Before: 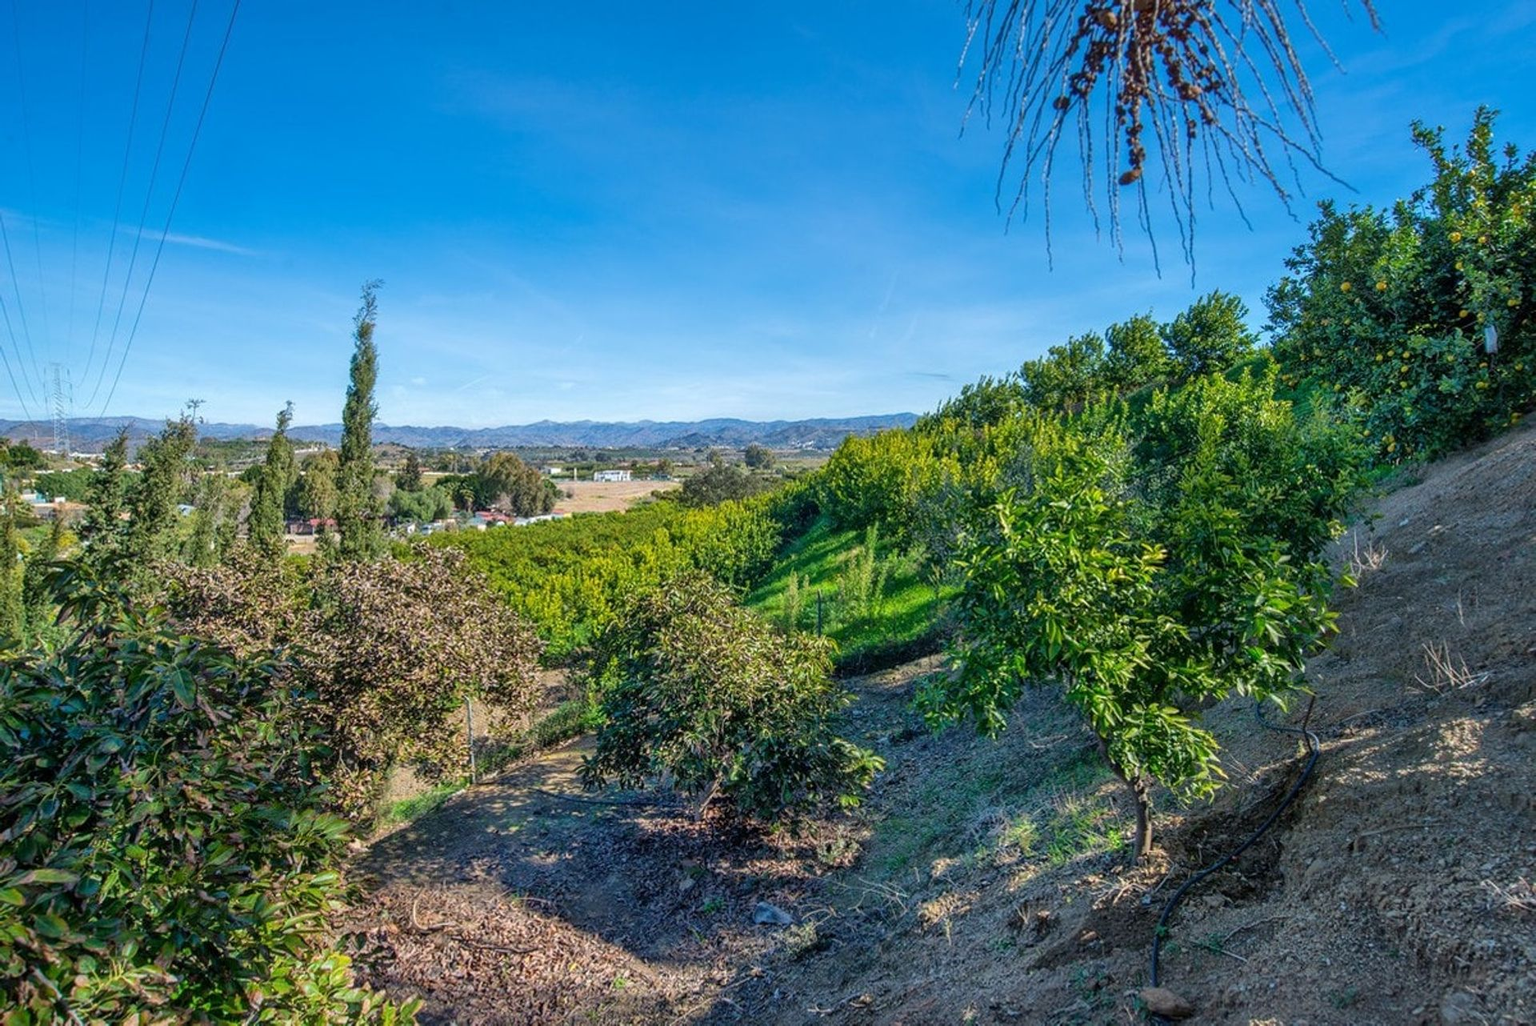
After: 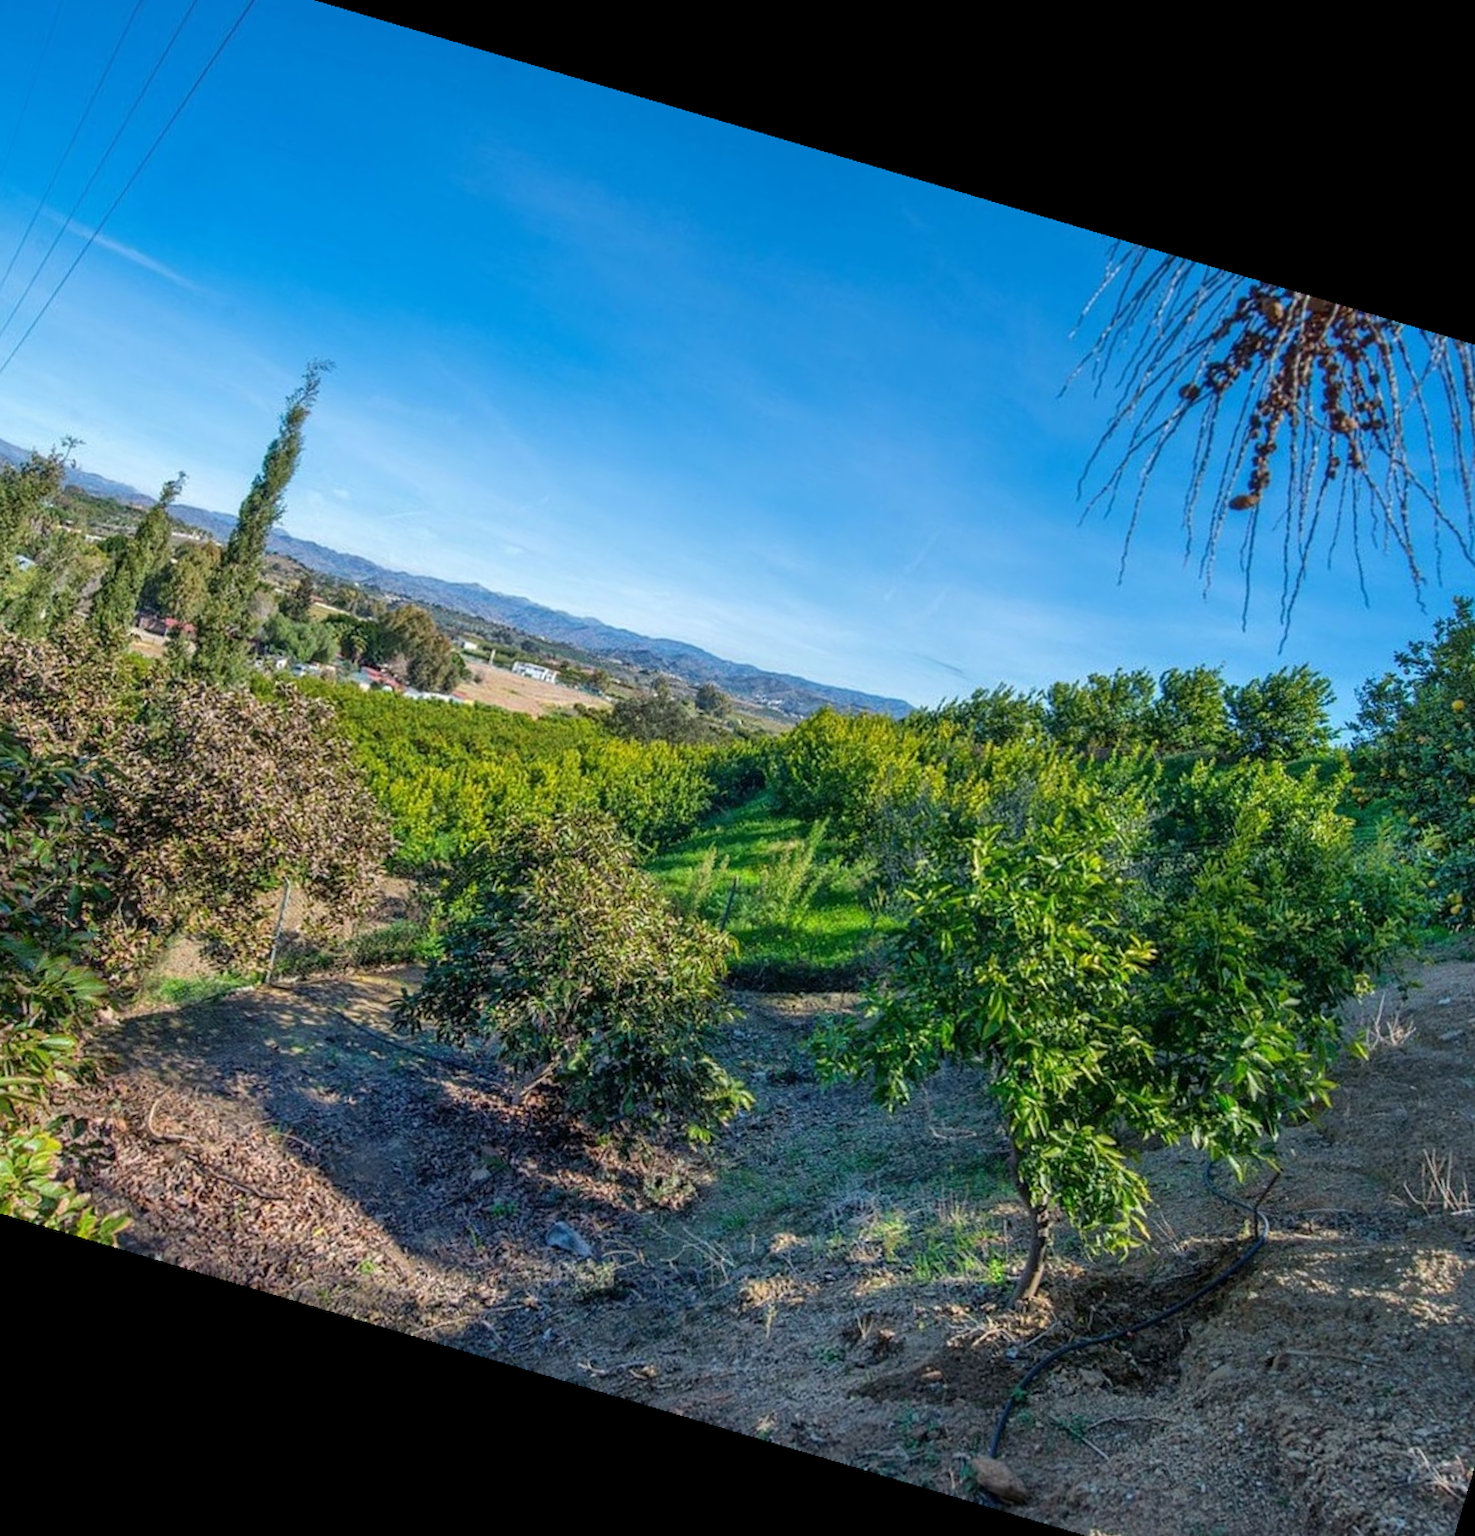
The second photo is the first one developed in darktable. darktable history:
rotate and perspective: rotation 13.27°, automatic cropping off
crop and rotate: angle -3.27°, left 14.277%, top 0.028%, right 10.766%, bottom 0.028%
